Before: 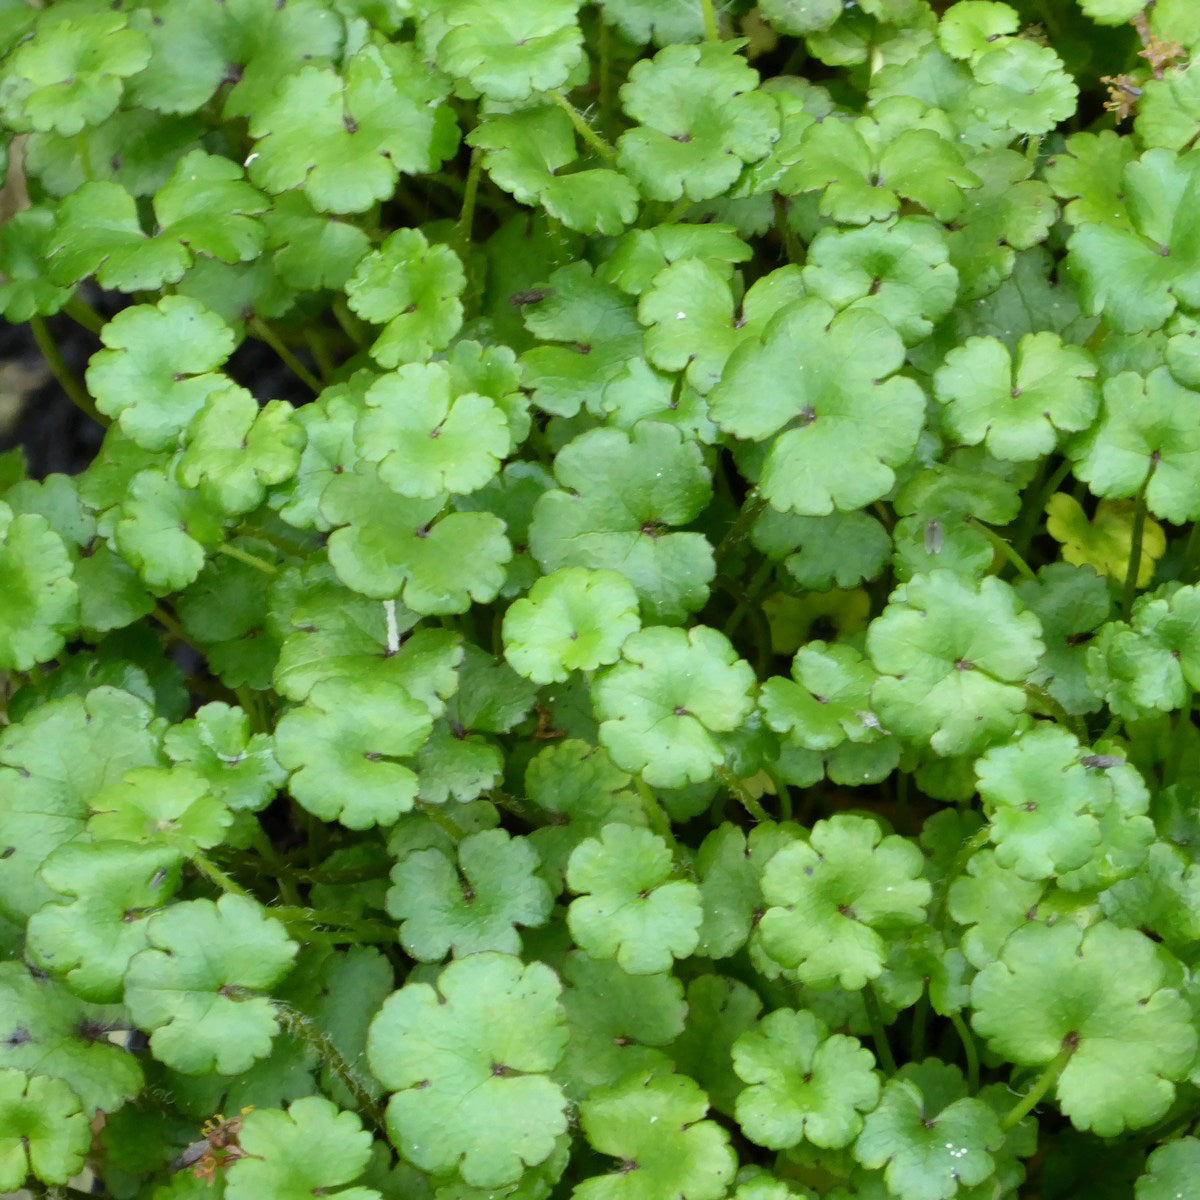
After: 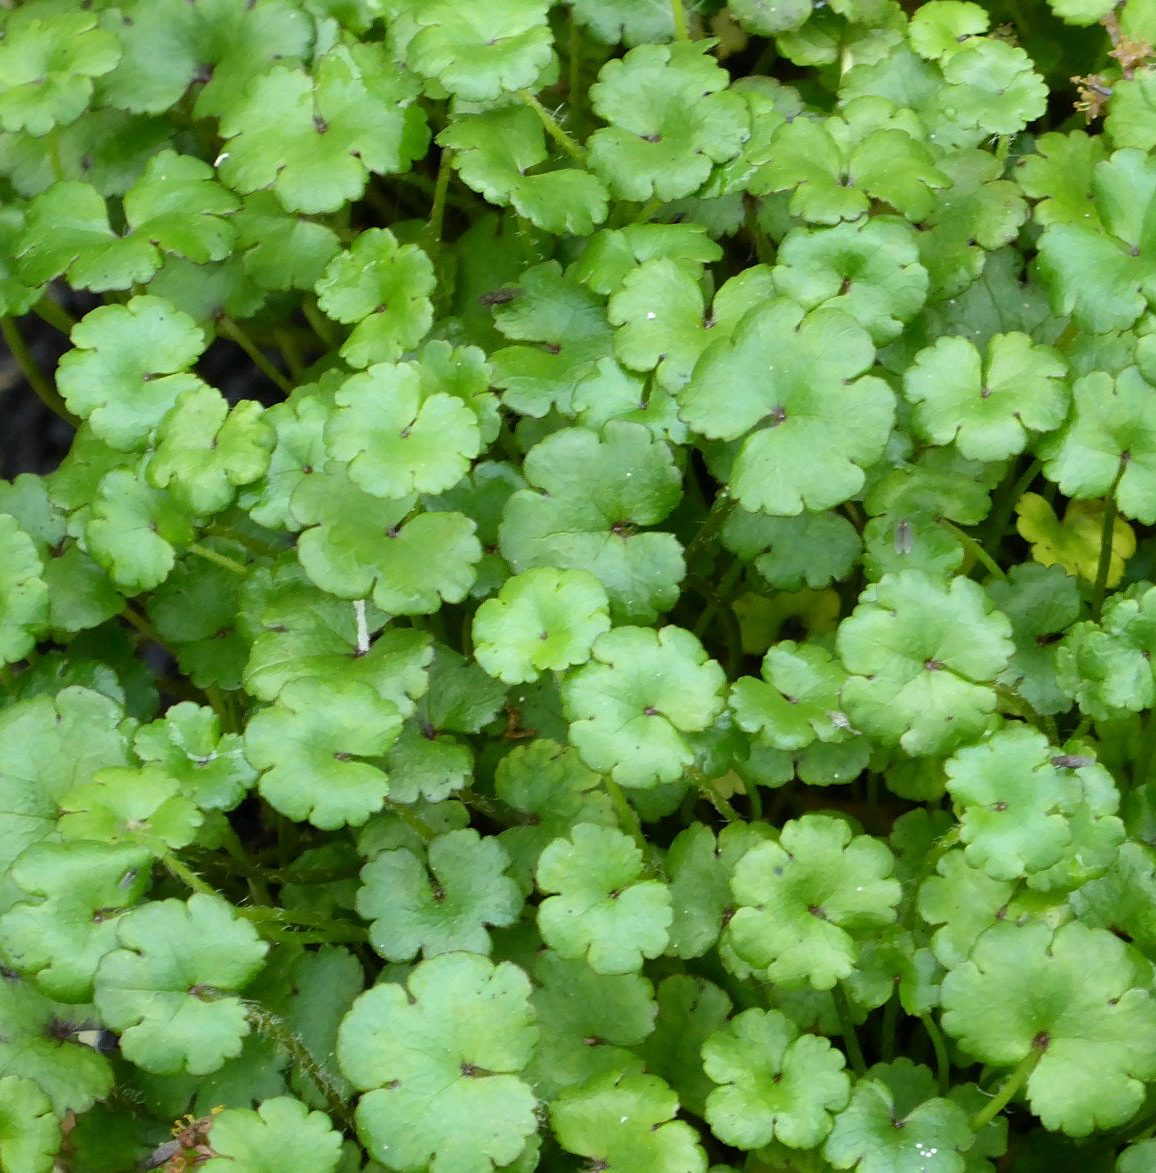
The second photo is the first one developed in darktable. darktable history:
crop and rotate: left 2.536%, right 1.107%, bottom 2.246%
sharpen: radius 1.458, amount 0.398, threshold 1.271
